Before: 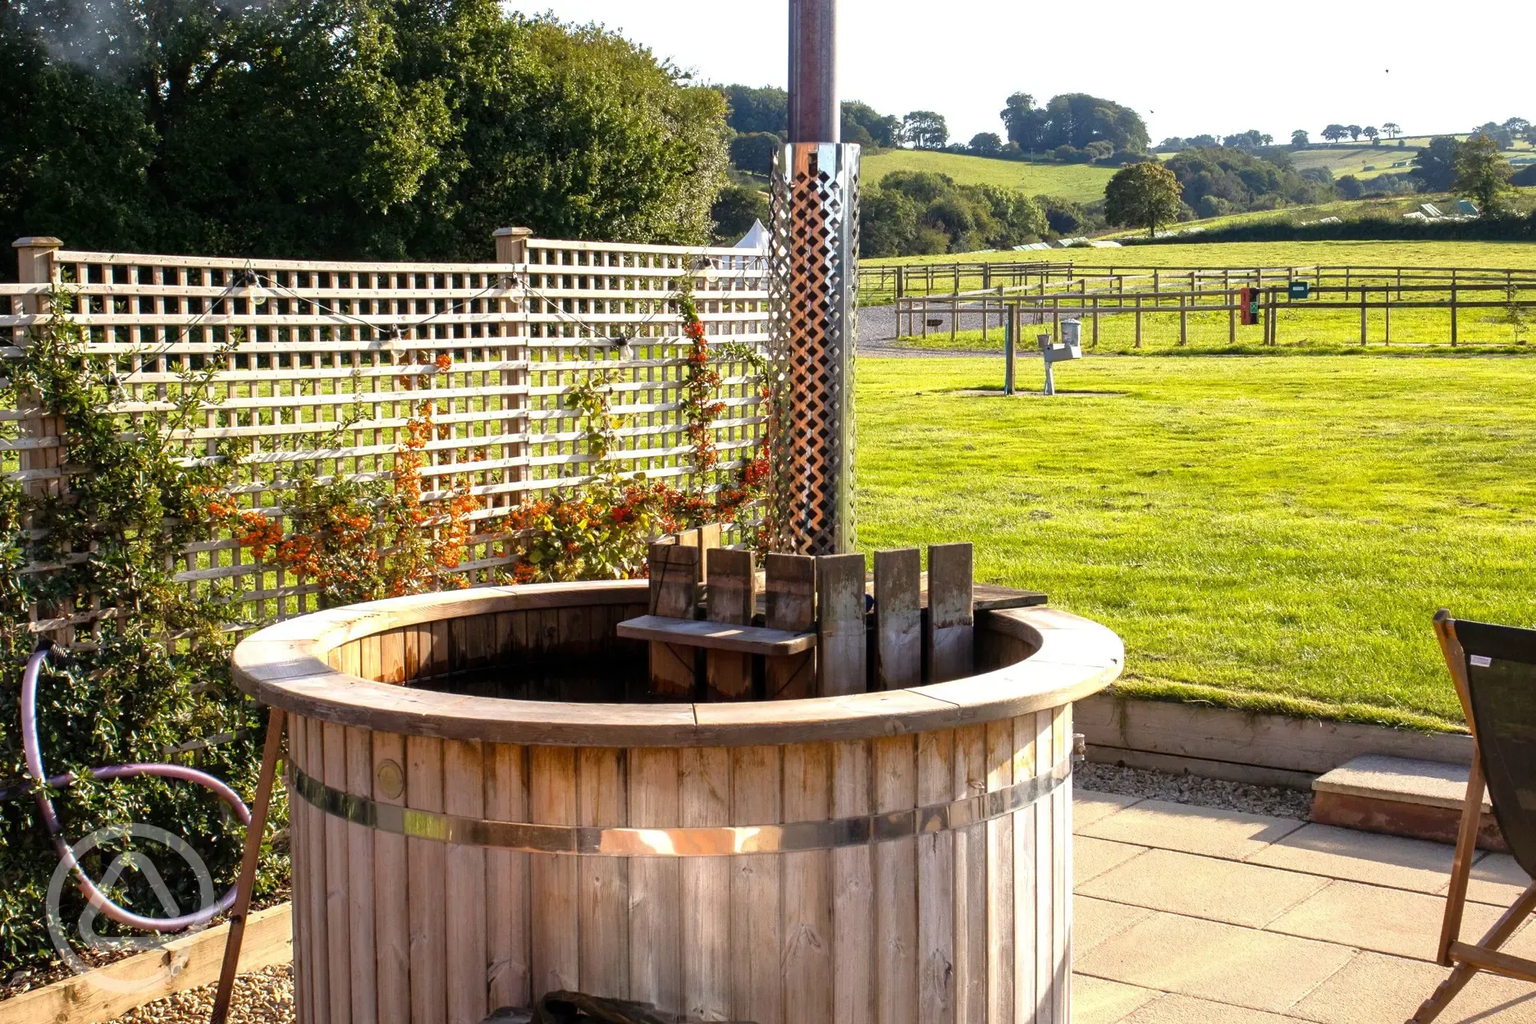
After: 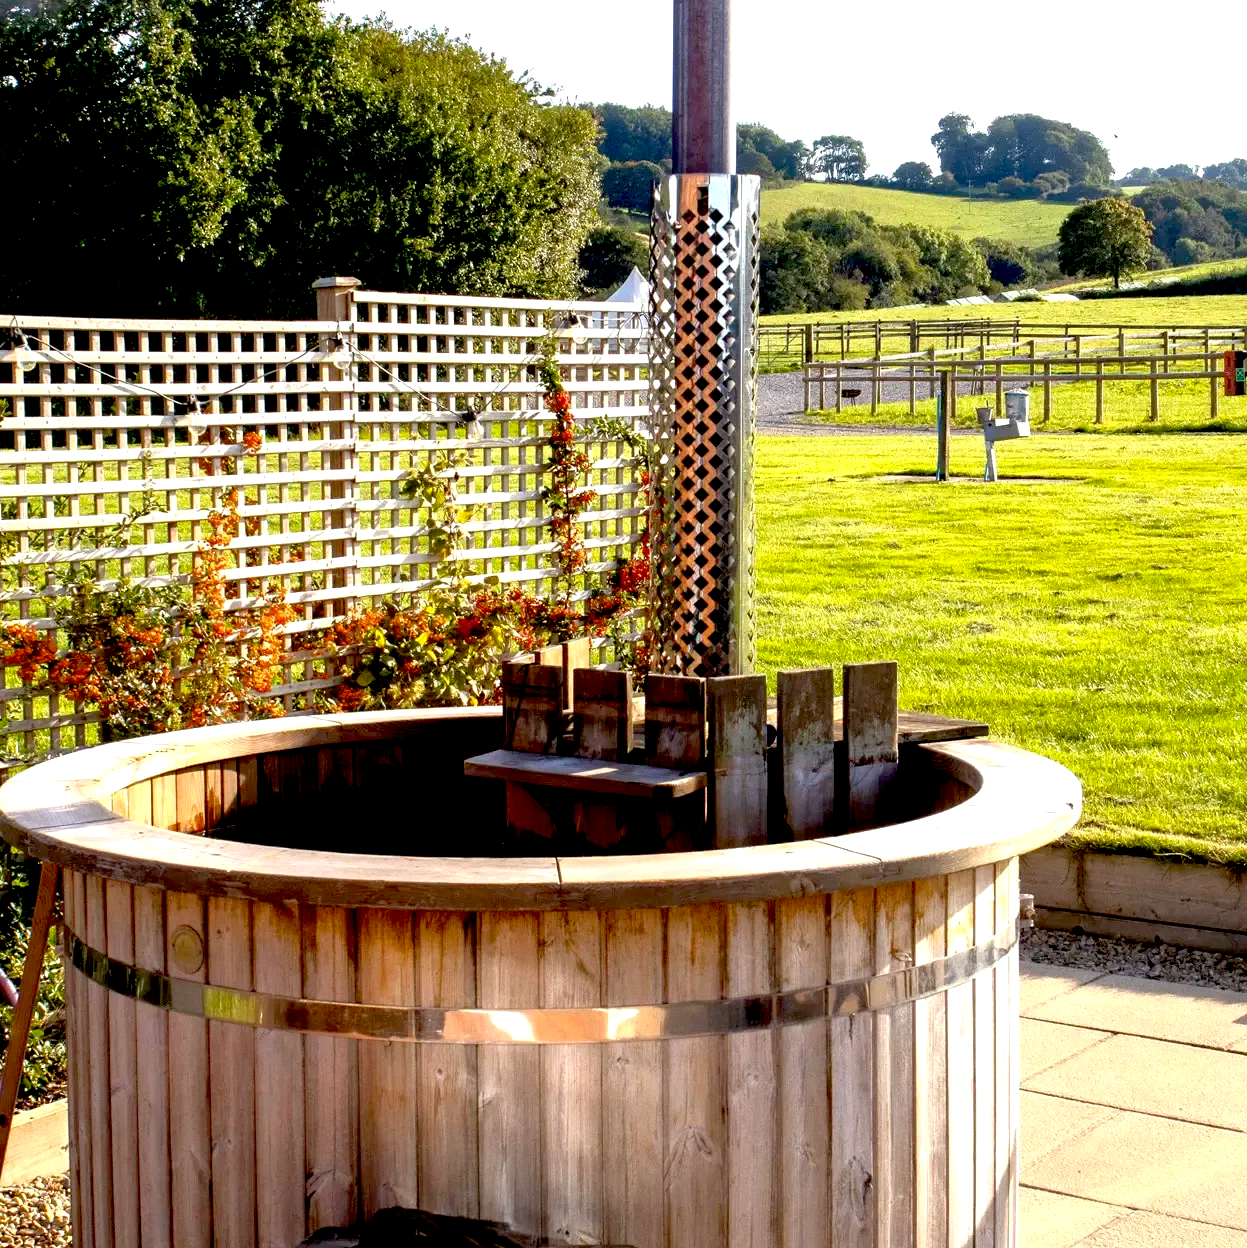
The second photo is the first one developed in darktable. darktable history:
crop: left 15.419%, right 17.914%
grain: coarseness 0.09 ISO, strength 10%
exposure: black level correction 0.031, exposure 0.304 EV, compensate highlight preservation false
